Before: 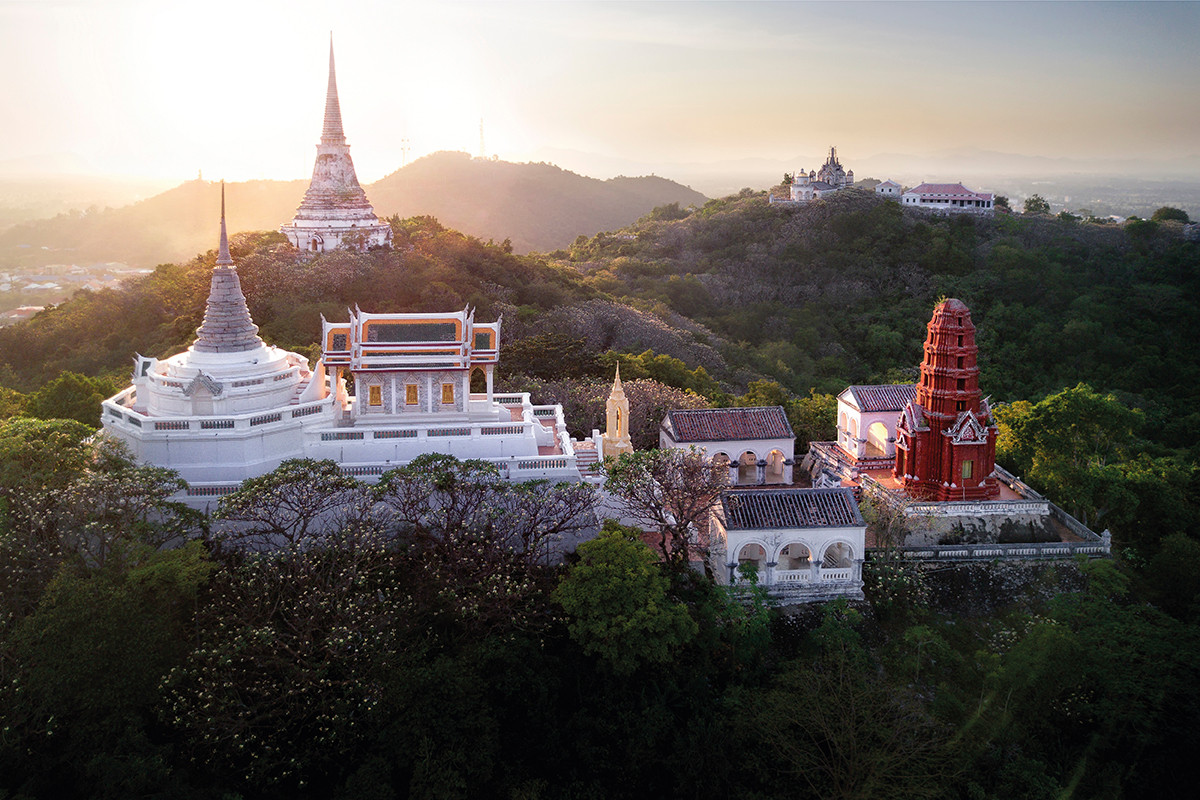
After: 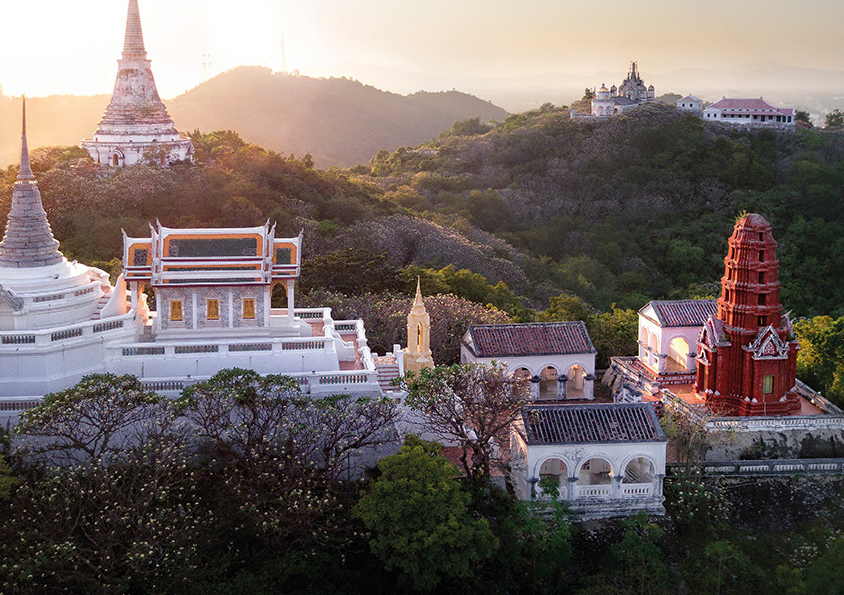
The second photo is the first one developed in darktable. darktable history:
crop and rotate: left 16.6%, top 10.79%, right 13.003%, bottom 14.722%
